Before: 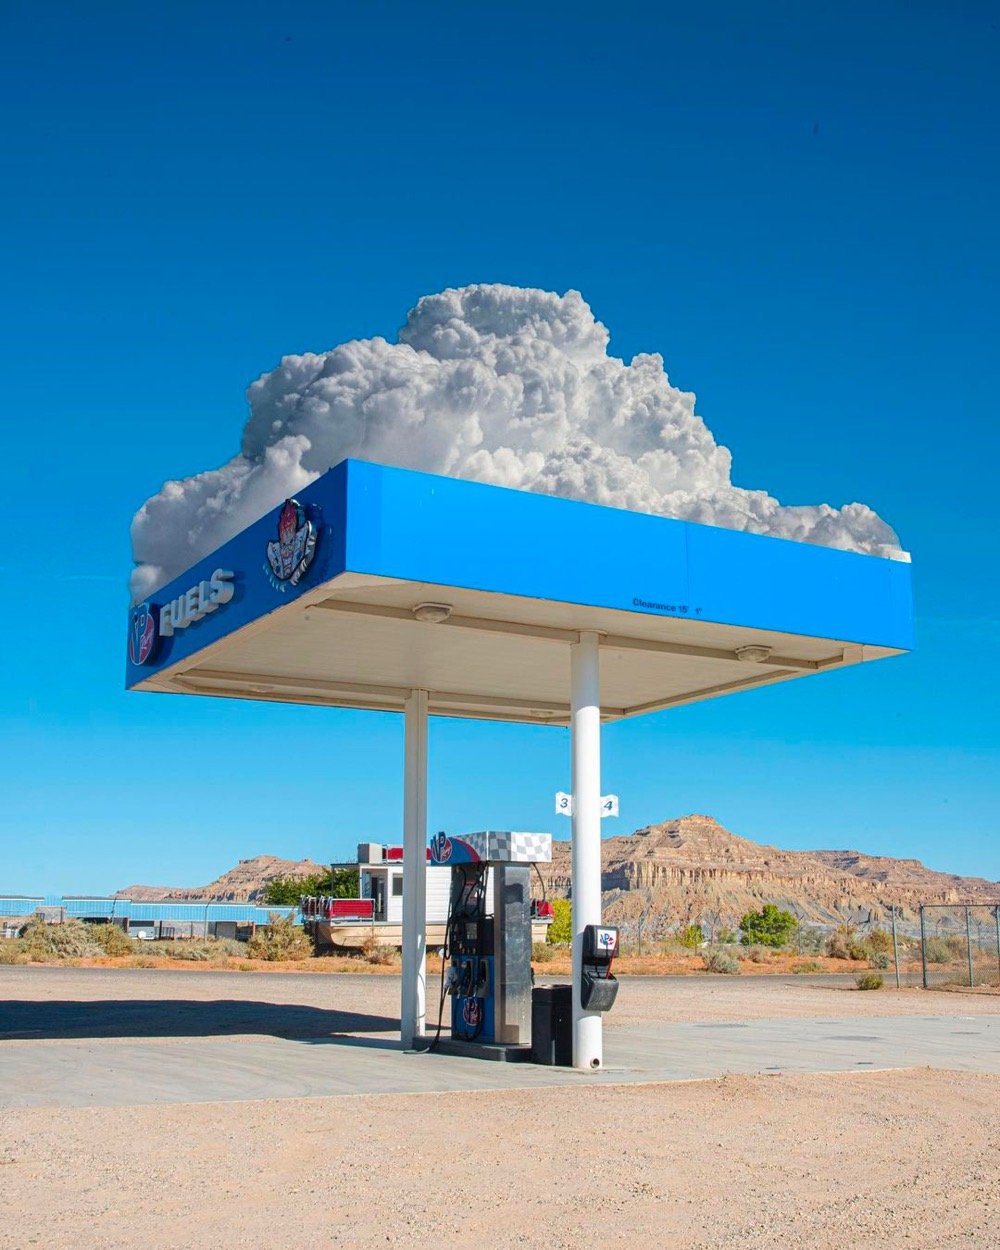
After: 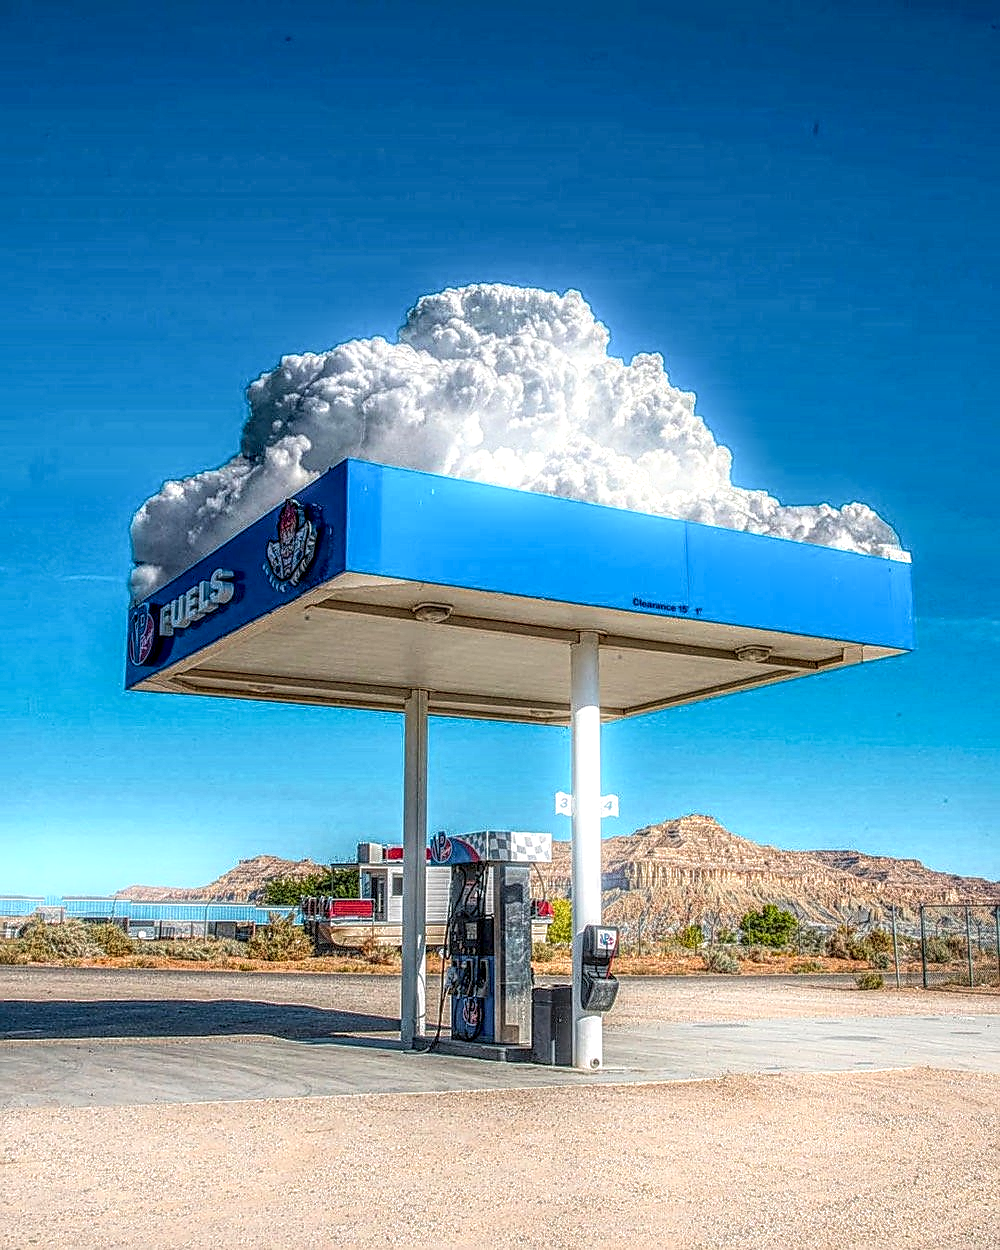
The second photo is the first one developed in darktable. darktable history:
local contrast: highlights 0%, shadows 0%, detail 300%, midtone range 0.3
sharpen: radius 1.4, amount 1.25, threshold 0.7
bloom: size 5%, threshold 95%, strength 15%
